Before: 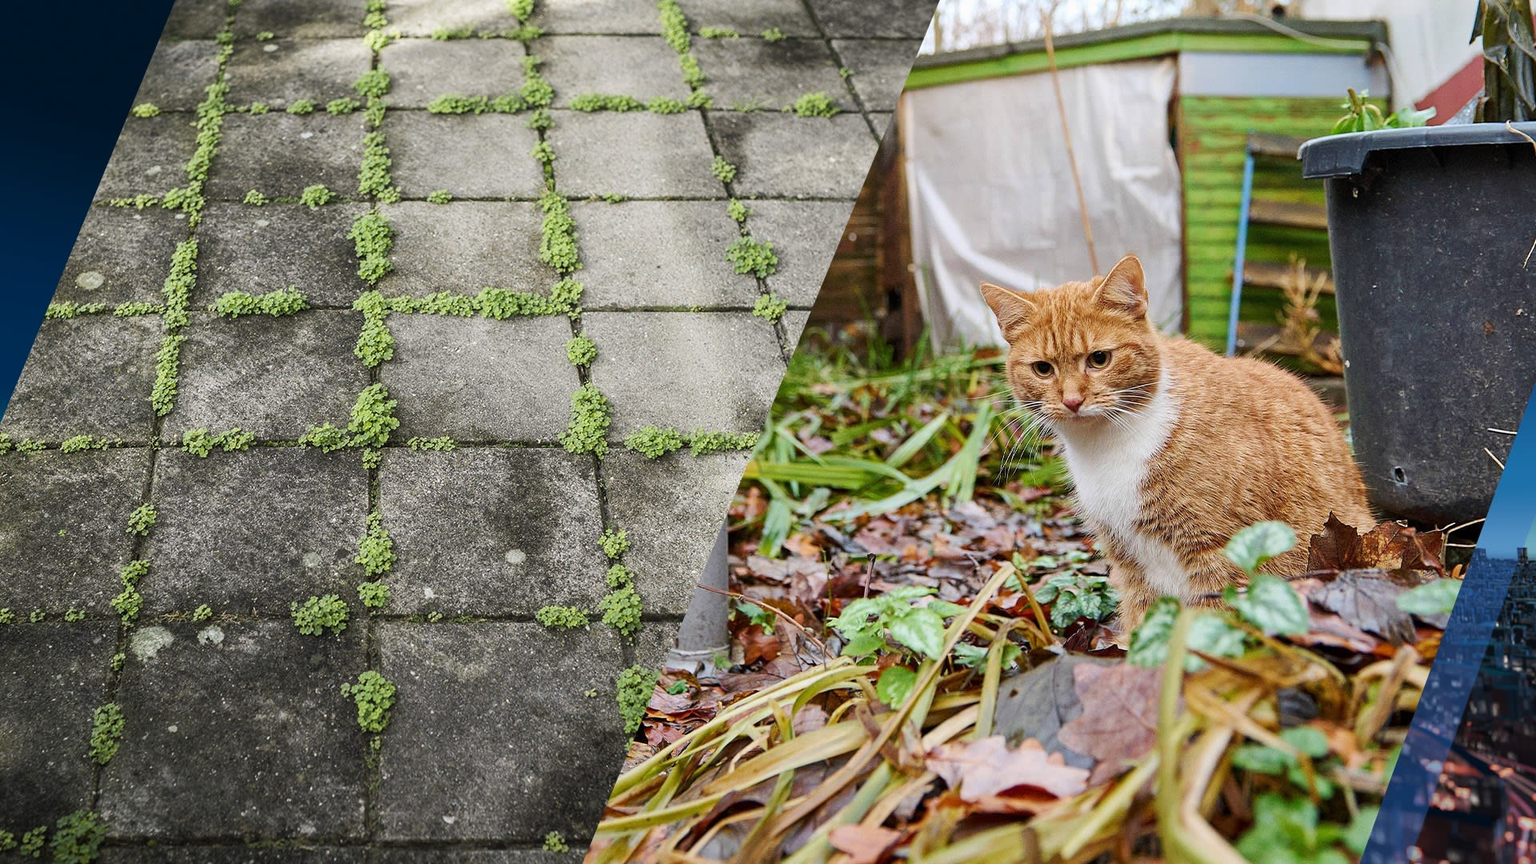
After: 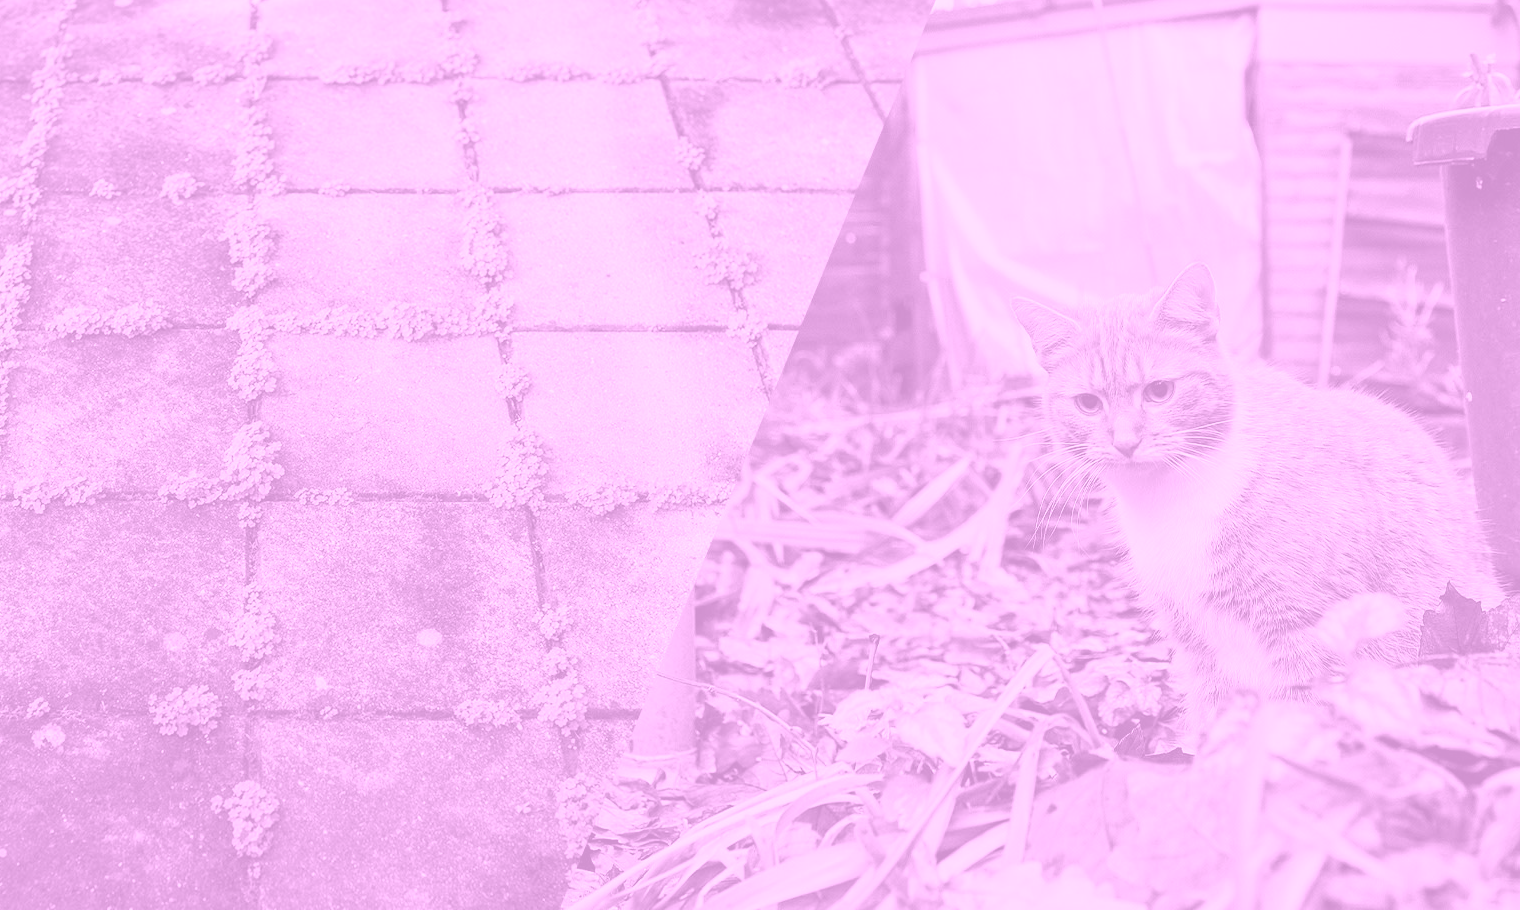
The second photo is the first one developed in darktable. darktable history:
crop: left 11.225%, top 5.381%, right 9.565%, bottom 10.314%
colorize: hue 331.2°, saturation 75%, source mix 30.28%, lightness 70.52%, version 1
